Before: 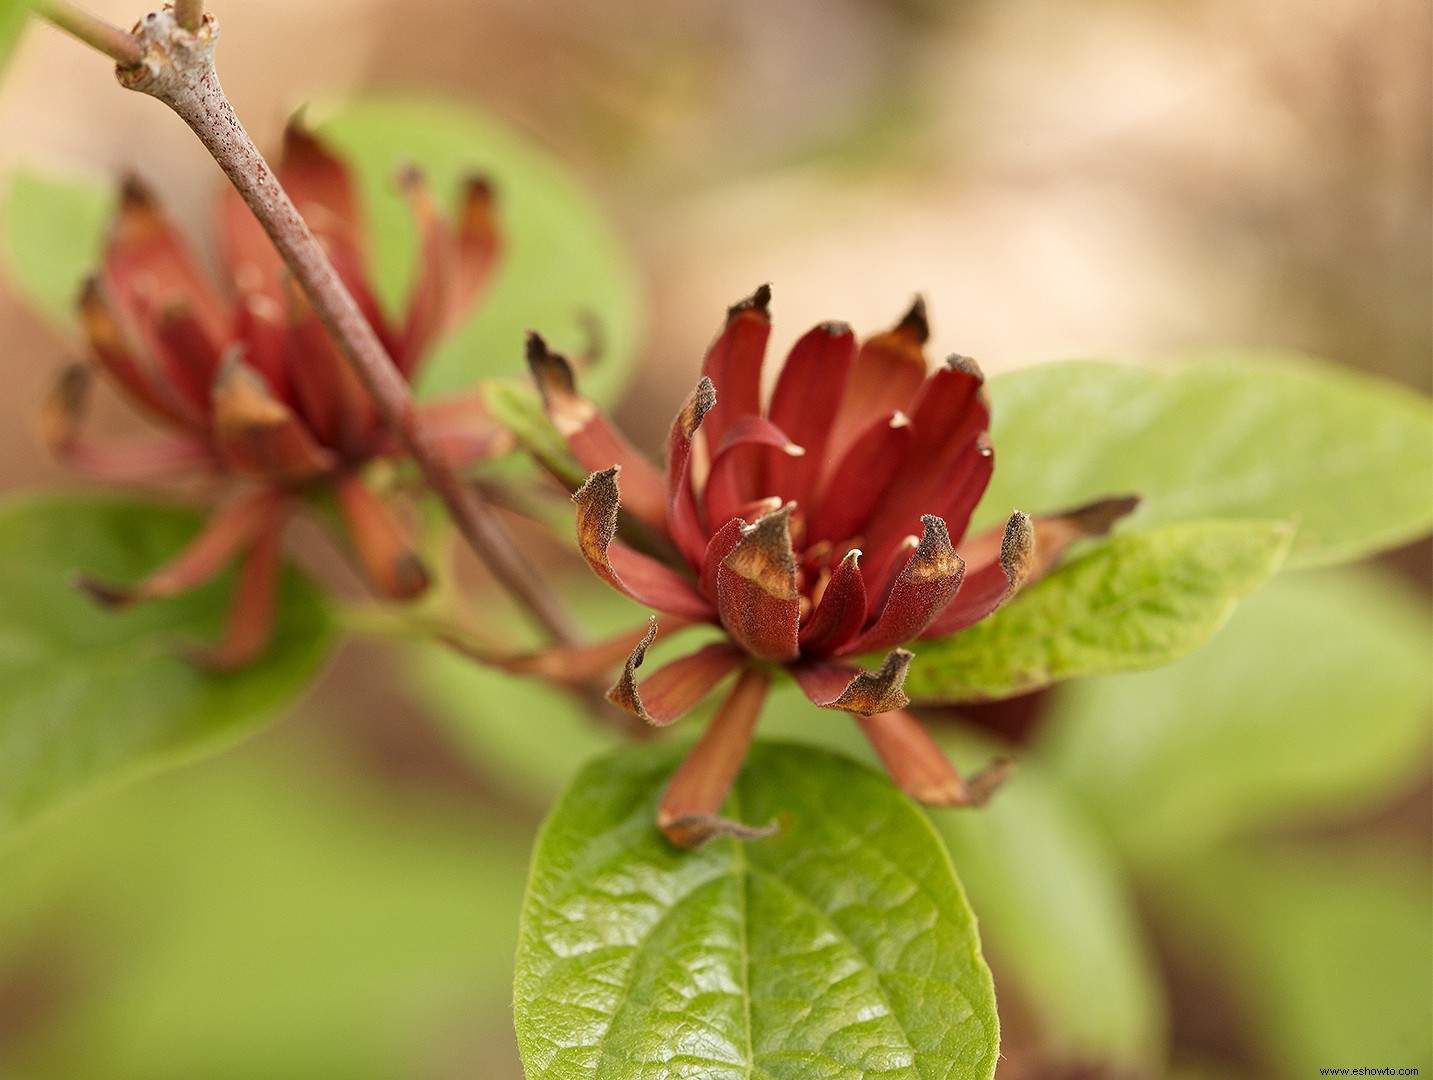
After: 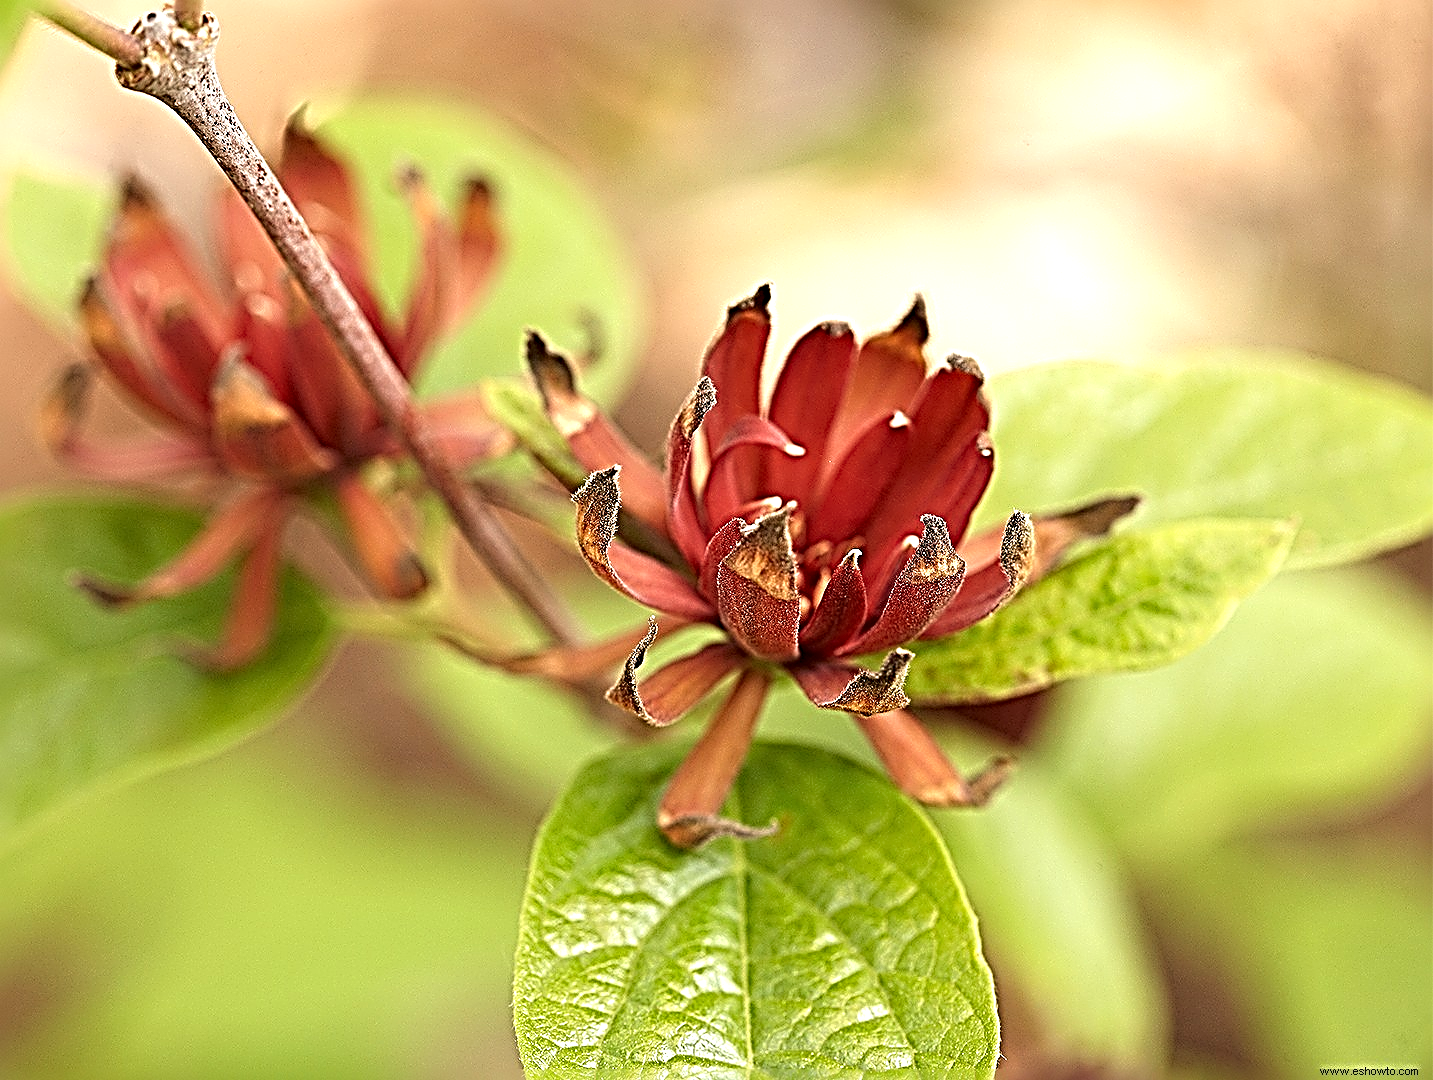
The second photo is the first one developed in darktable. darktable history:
exposure: exposure 0.602 EV, compensate exposure bias true, compensate highlight preservation false
sharpen: radius 4.004, amount 1.987
